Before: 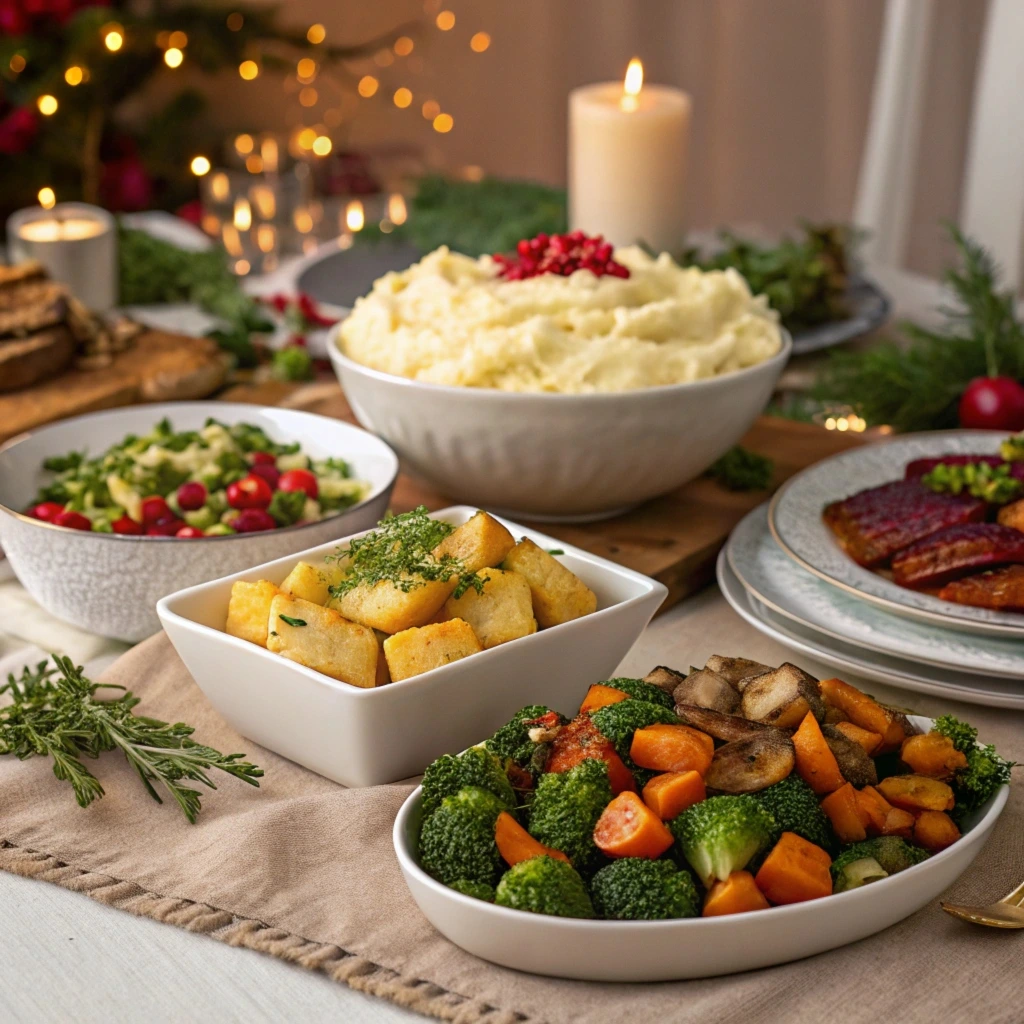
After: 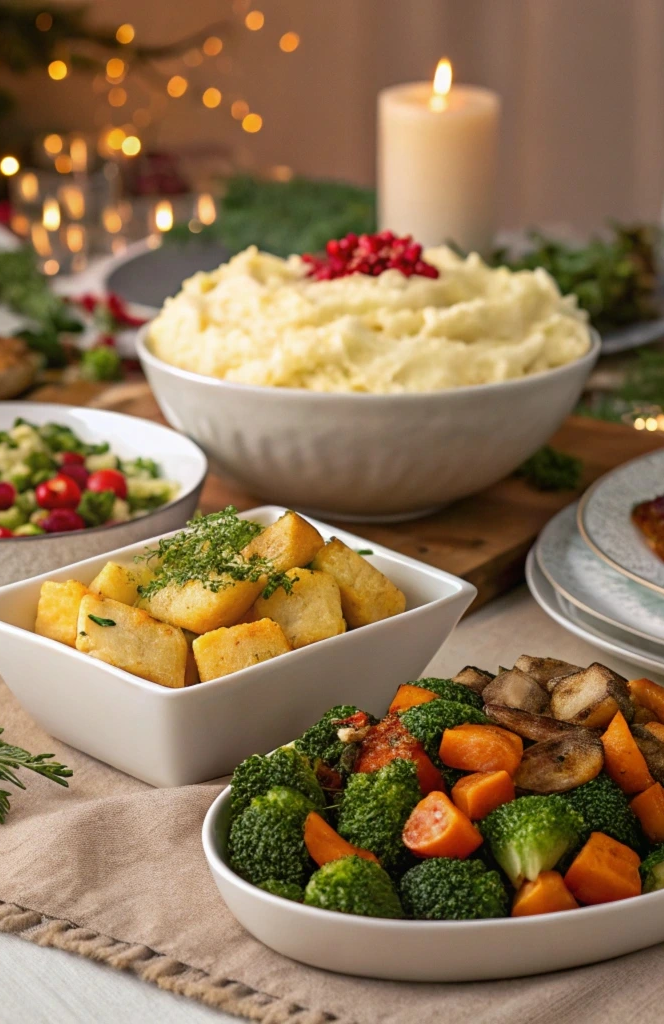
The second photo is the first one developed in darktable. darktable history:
crop and rotate: left 18.684%, right 16.387%
